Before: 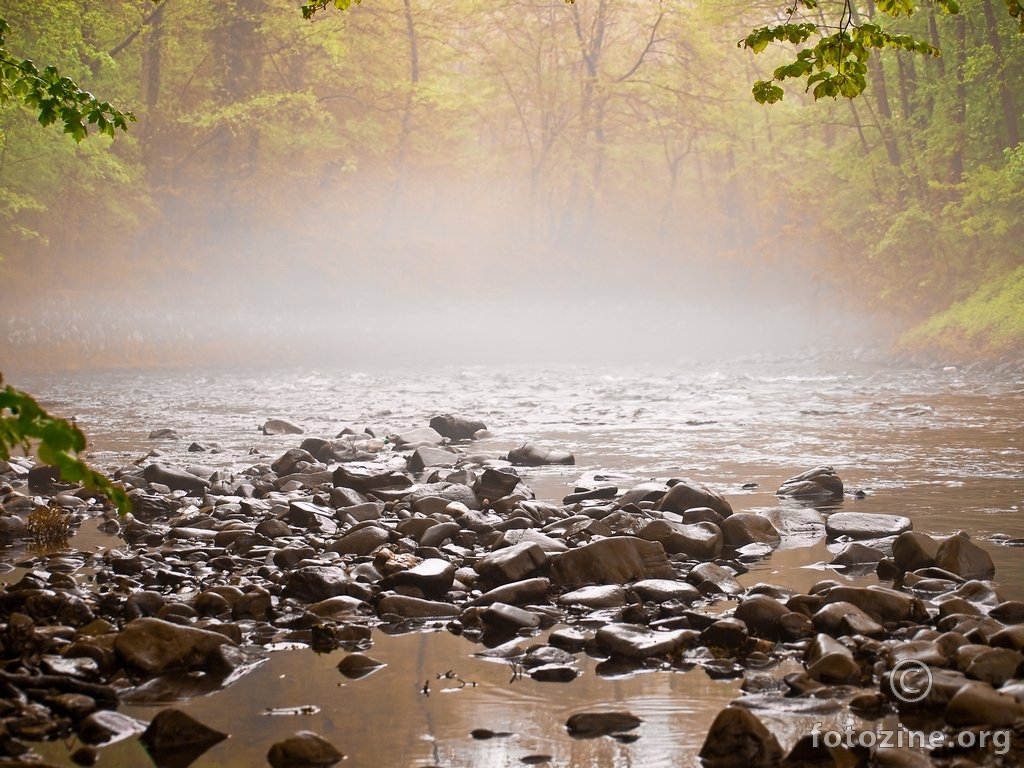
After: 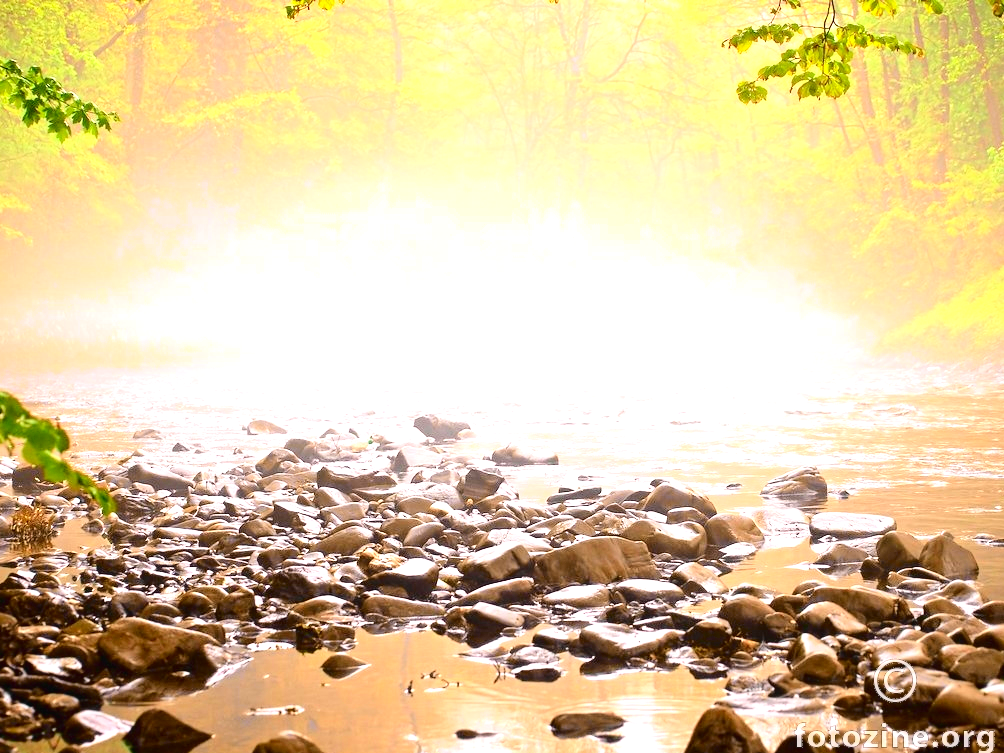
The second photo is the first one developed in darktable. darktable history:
tone curve: curves: ch0 [(0, 0.014) (0.12, 0.096) (0.386, 0.49) (0.54, 0.684) (0.751, 0.855) (0.89, 0.943) (0.998, 0.989)]; ch1 [(0, 0) (0.133, 0.099) (0.437, 0.41) (0.5, 0.5) (0.517, 0.536) (0.548, 0.575) (0.582, 0.631) (0.627, 0.688) (0.836, 0.868) (1, 1)]; ch2 [(0, 0) (0.374, 0.341) (0.456, 0.443) (0.478, 0.49) (0.501, 0.5) (0.528, 0.538) (0.55, 0.6) (0.572, 0.63) (0.702, 0.765) (1, 1)], color space Lab, independent channels, preserve colors none
exposure: black level correction 0, exposure 1.287 EV, compensate highlight preservation false
crop: left 1.634%, right 0.268%, bottom 1.848%
